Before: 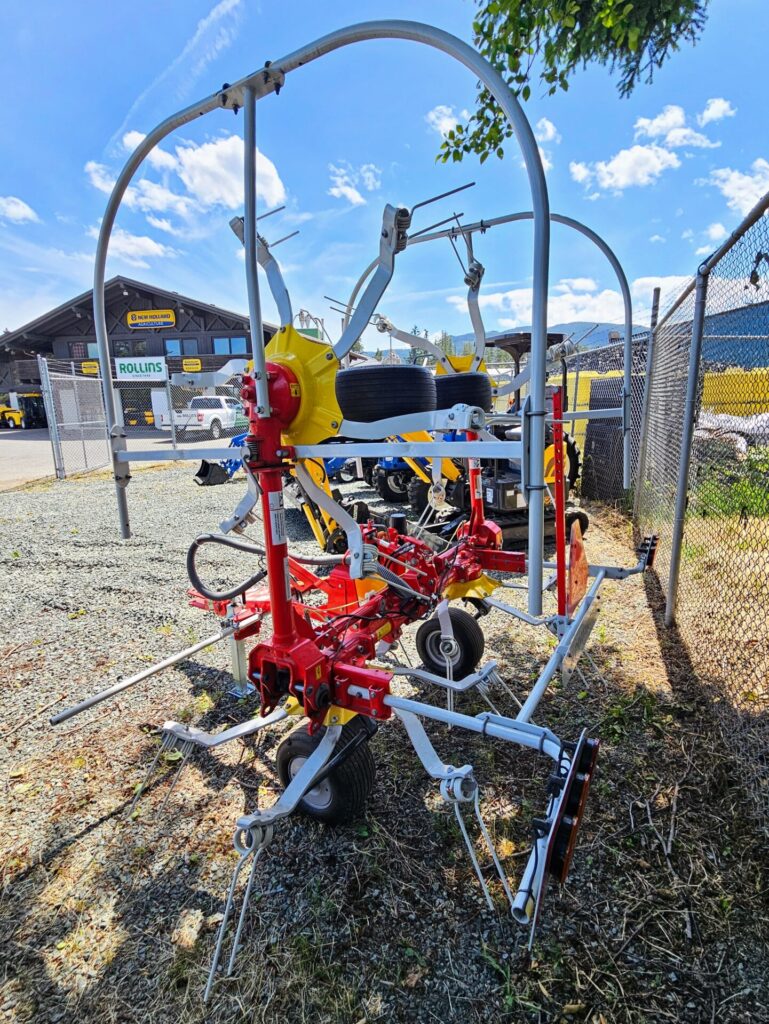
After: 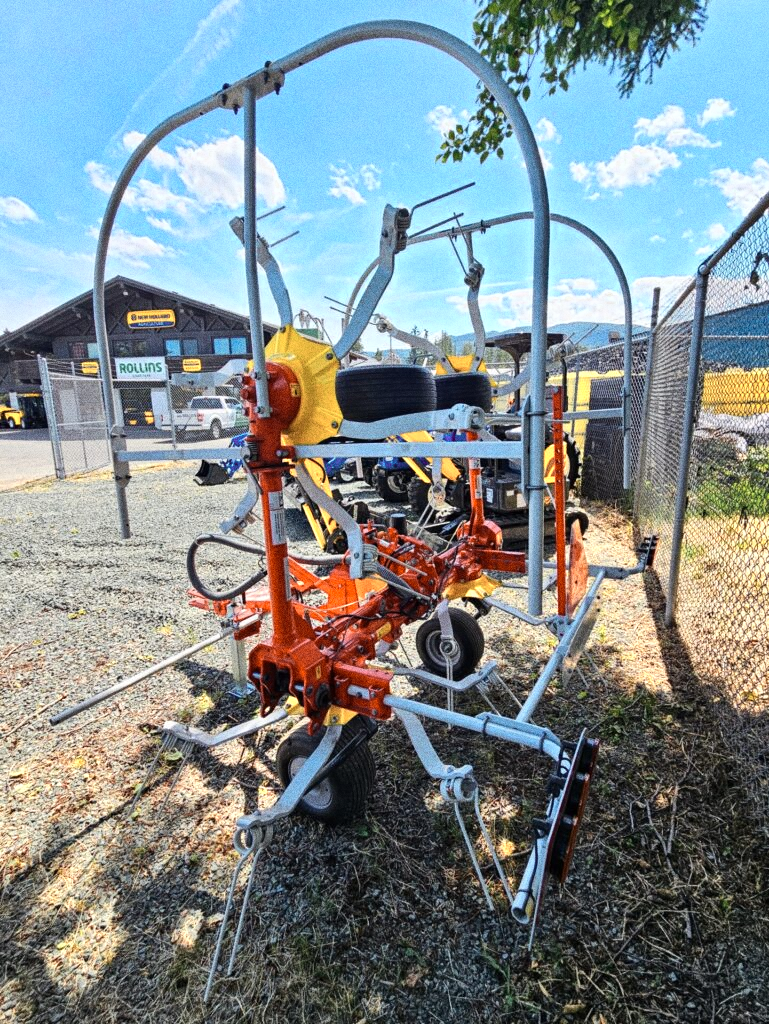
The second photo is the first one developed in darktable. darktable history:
grain: coarseness 0.09 ISO, strength 40%
color zones: curves: ch0 [(0.018, 0.548) (0.197, 0.654) (0.425, 0.447) (0.605, 0.658) (0.732, 0.579)]; ch1 [(0.105, 0.531) (0.224, 0.531) (0.386, 0.39) (0.618, 0.456) (0.732, 0.456) (0.956, 0.421)]; ch2 [(0.039, 0.583) (0.215, 0.465) (0.399, 0.544) (0.465, 0.548) (0.614, 0.447) (0.724, 0.43) (0.882, 0.623) (0.956, 0.632)]
